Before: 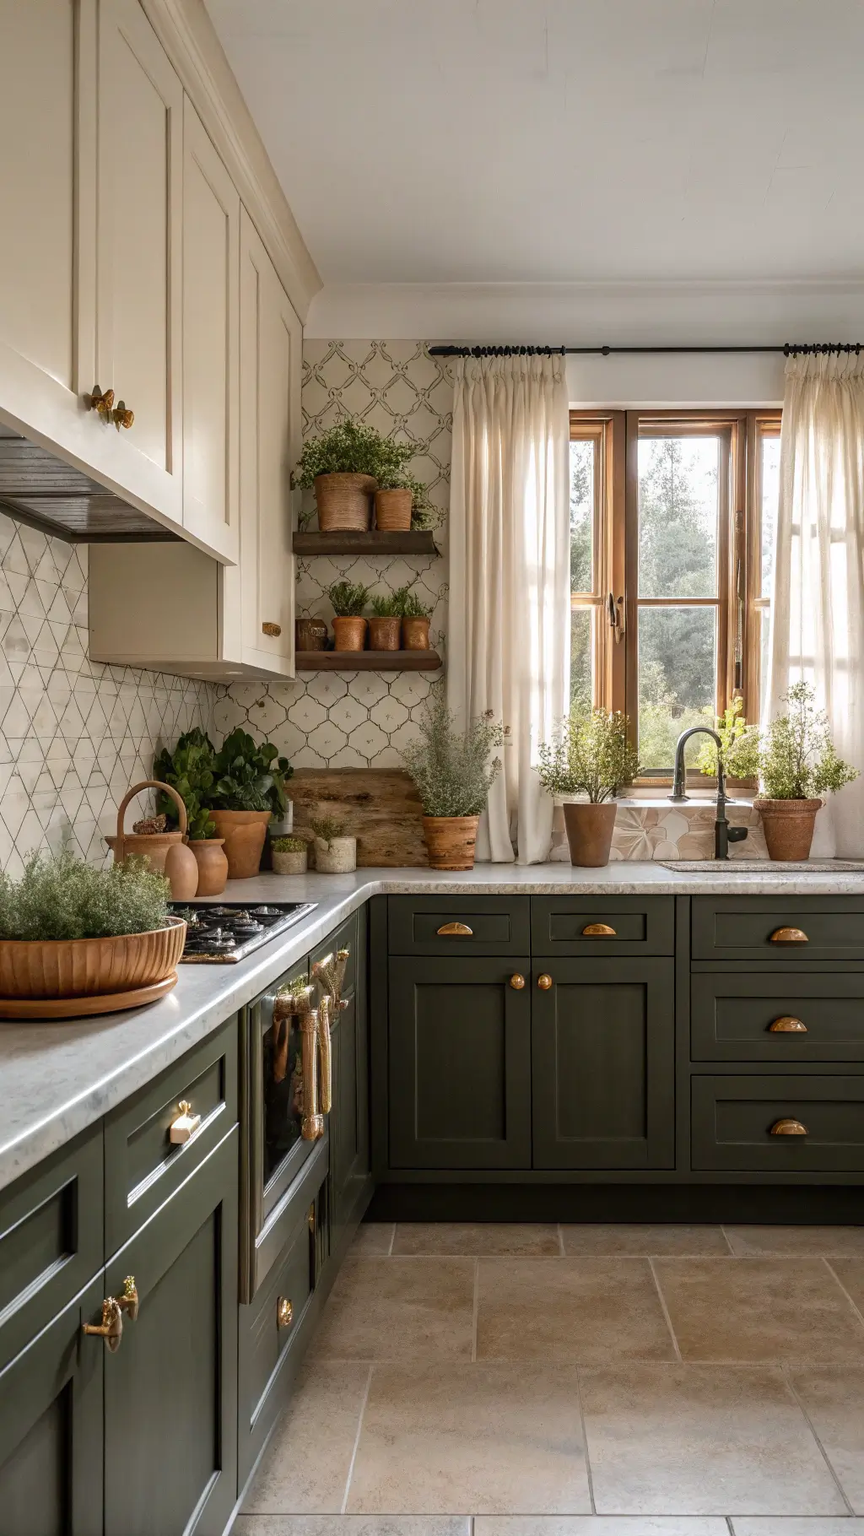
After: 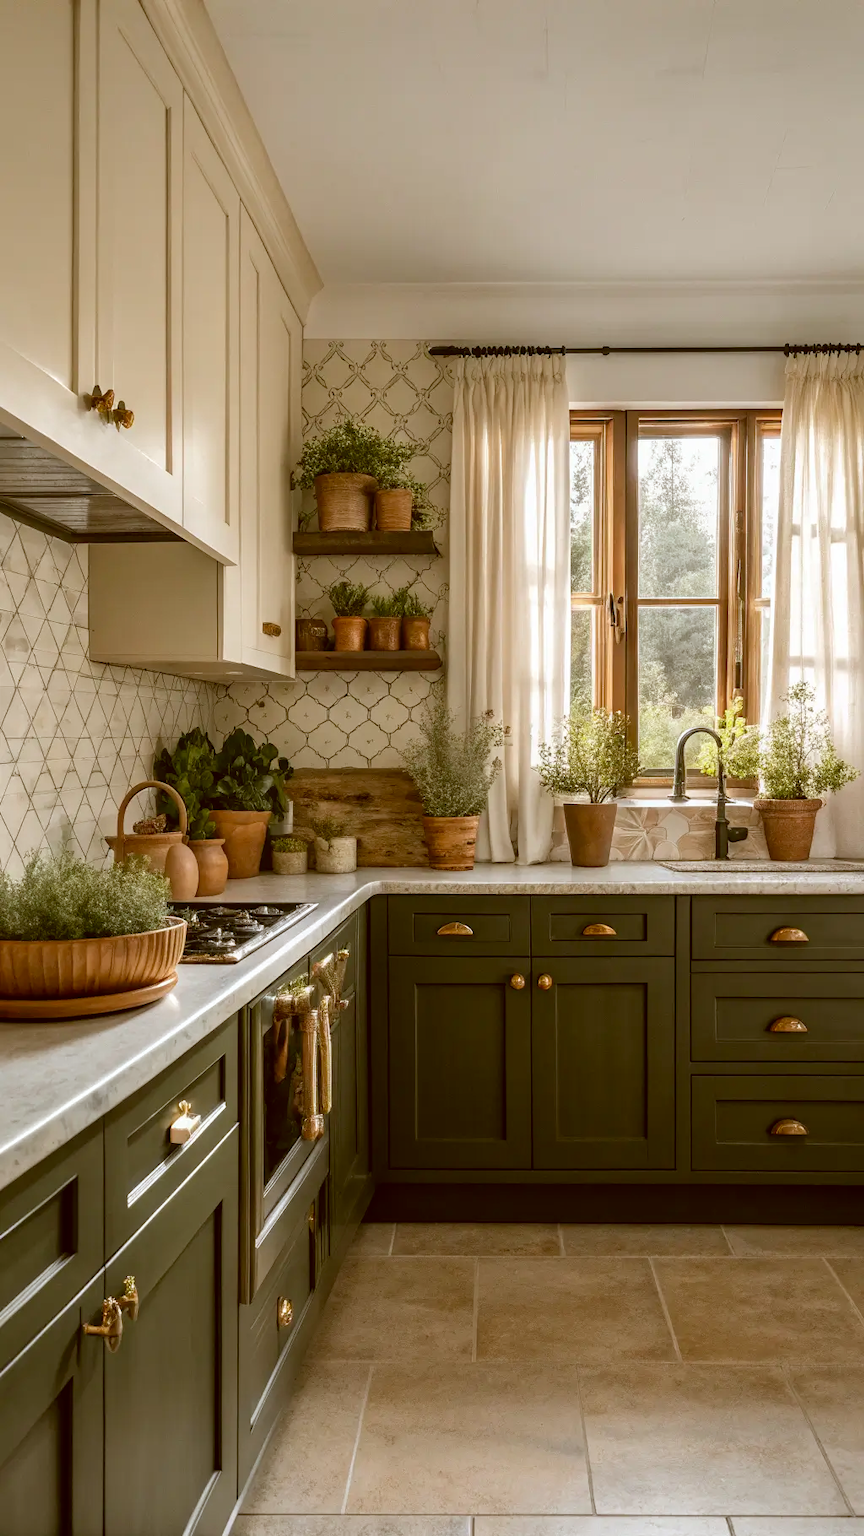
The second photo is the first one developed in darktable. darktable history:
color correction: highlights a* -0.515, highlights b* 0.15, shadows a* 4.66, shadows b* 20.7
